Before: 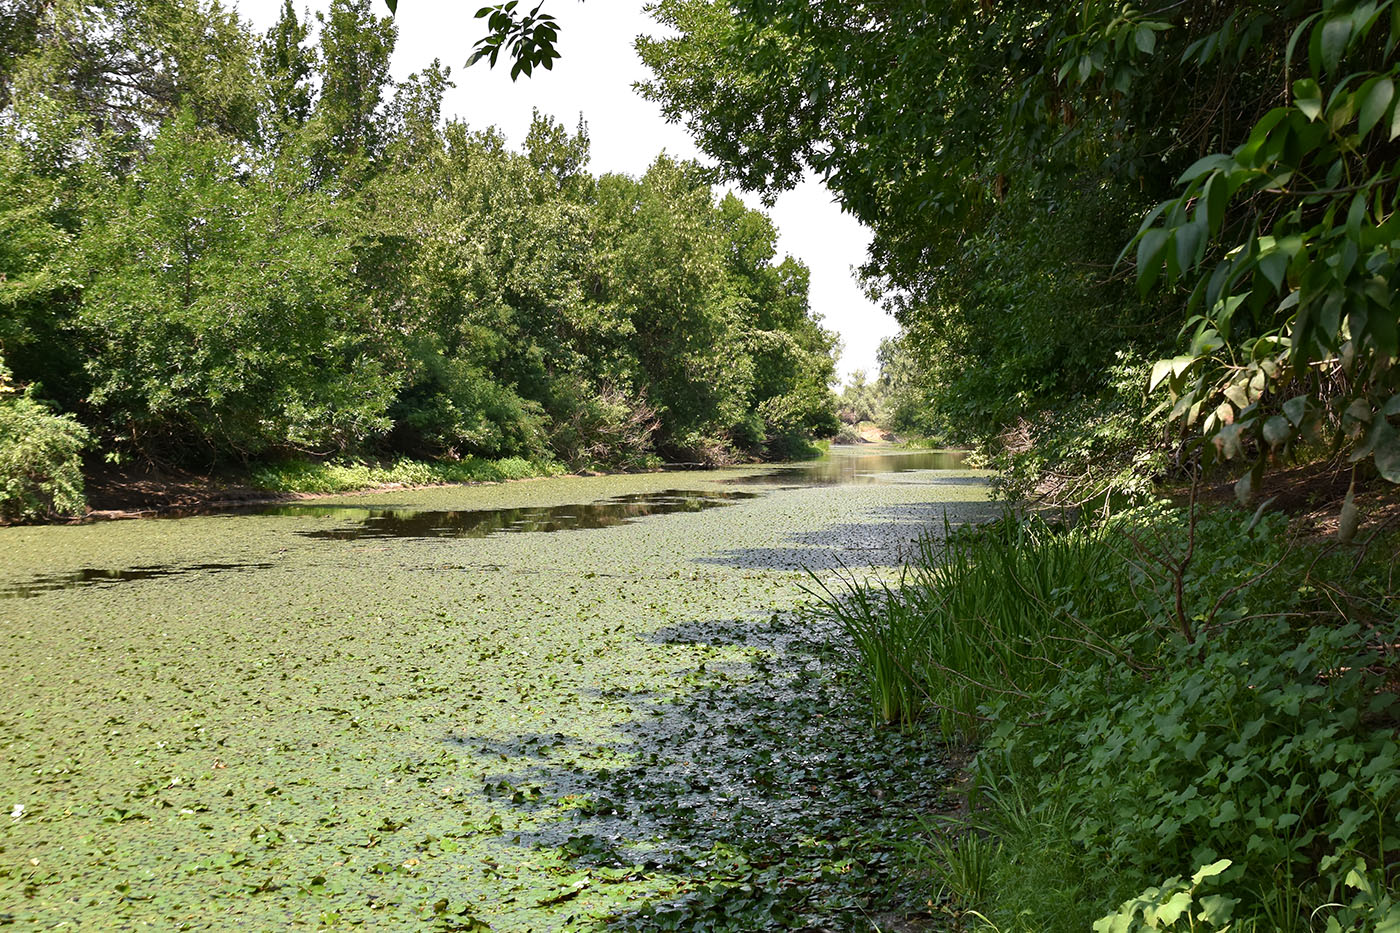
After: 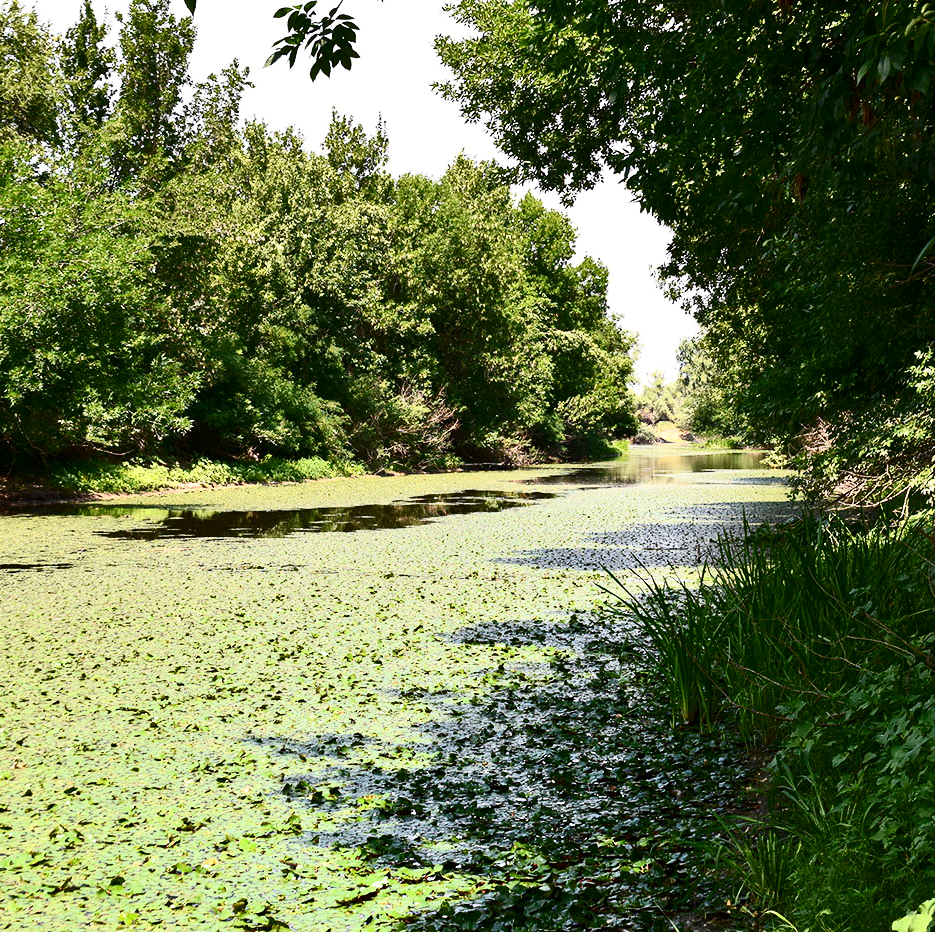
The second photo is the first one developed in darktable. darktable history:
contrast brightness saturation: contrast 0.412, brightness 0.049, saturation 0.259
crop and rotate: left 14.454%, right 18.719%
